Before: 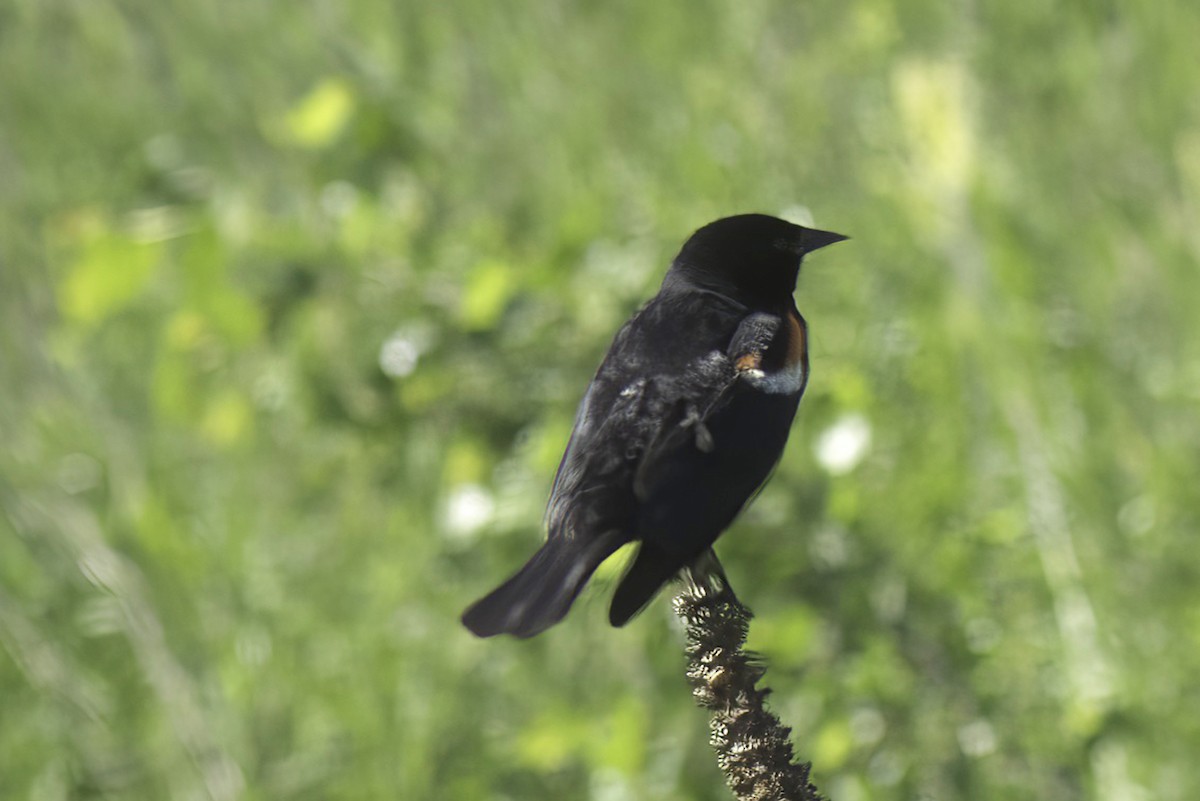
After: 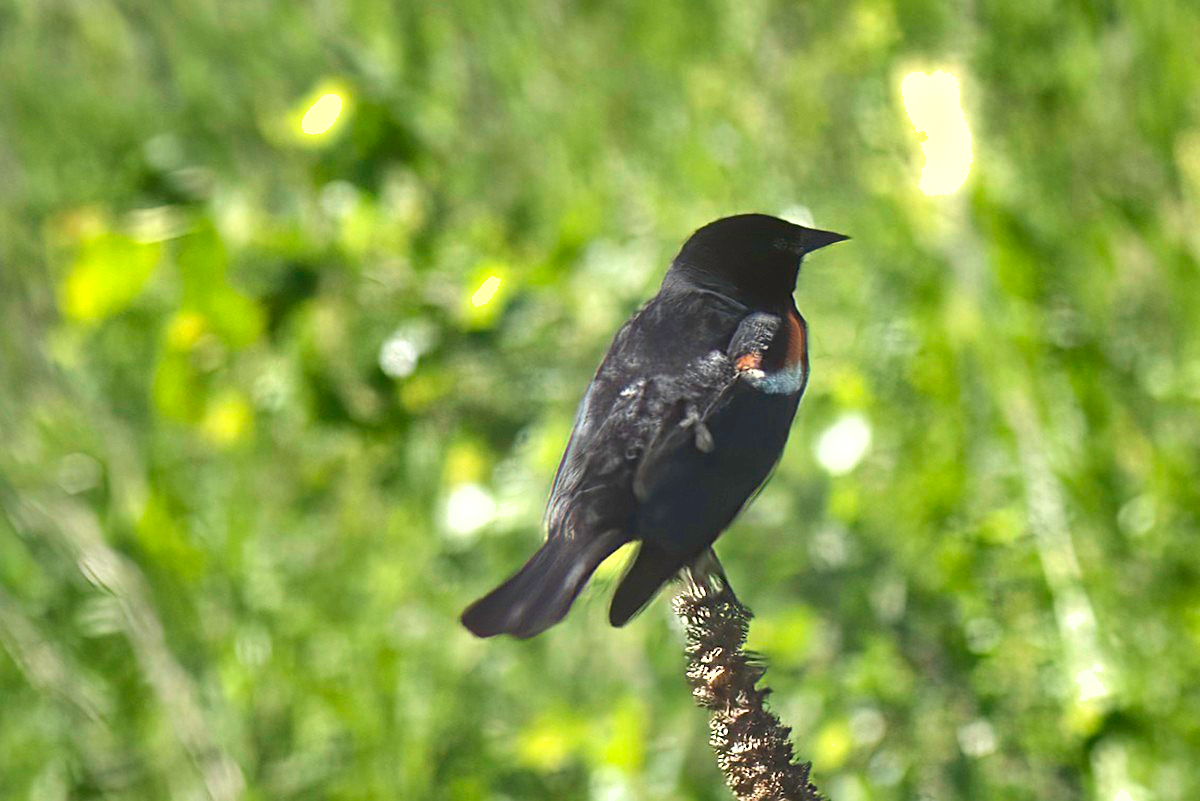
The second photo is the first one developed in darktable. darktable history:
sharpen: on, module defaults
shadows and highlights: white point adjustment 0.132, highlights -70.79, soften with gaussian
exposure: black level correction 0, exposure 0.499 EV, compensate exposure bias true, compensate highlight preservation false
